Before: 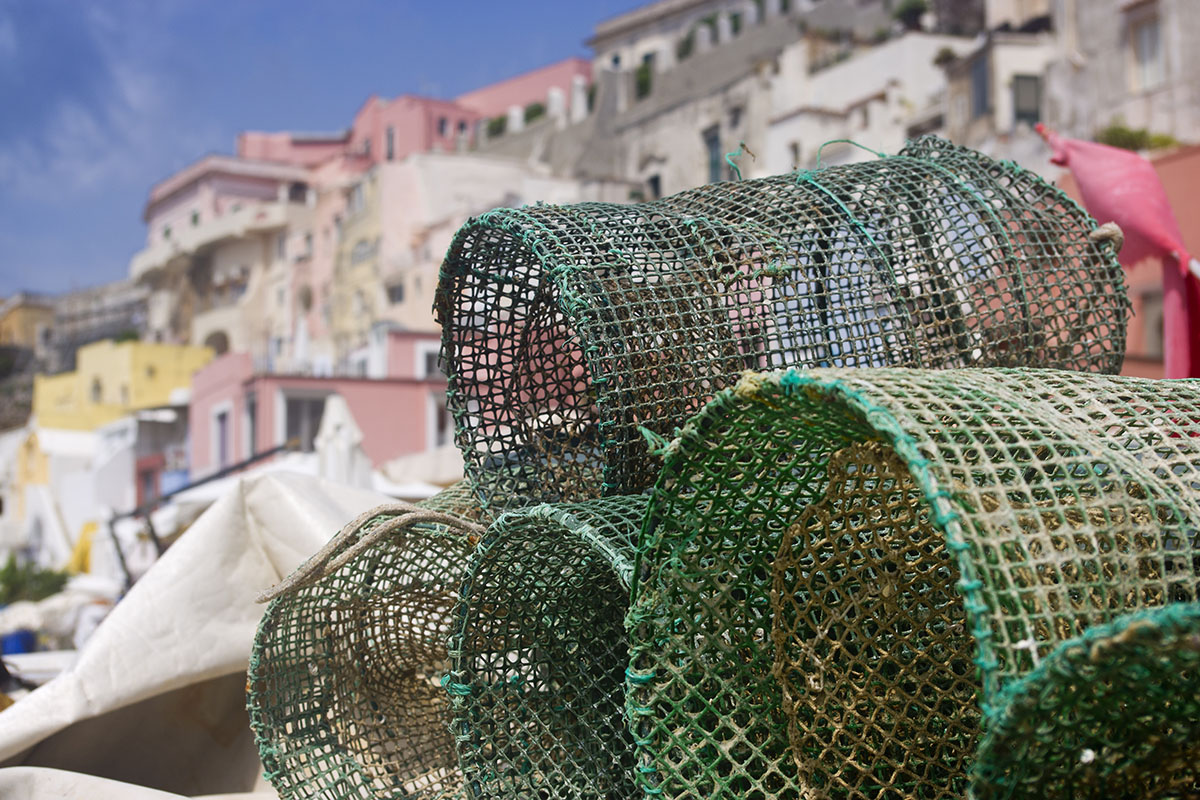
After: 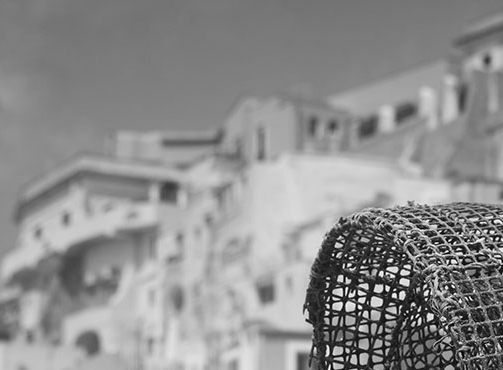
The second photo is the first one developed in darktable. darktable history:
crop and rotate: left 10.817%, top 0.062%, right 47.194%, bottom 53.626%
color correction: saturation 1.34
white balance: red 0.976, blue 1.04
monochrome: size 1
